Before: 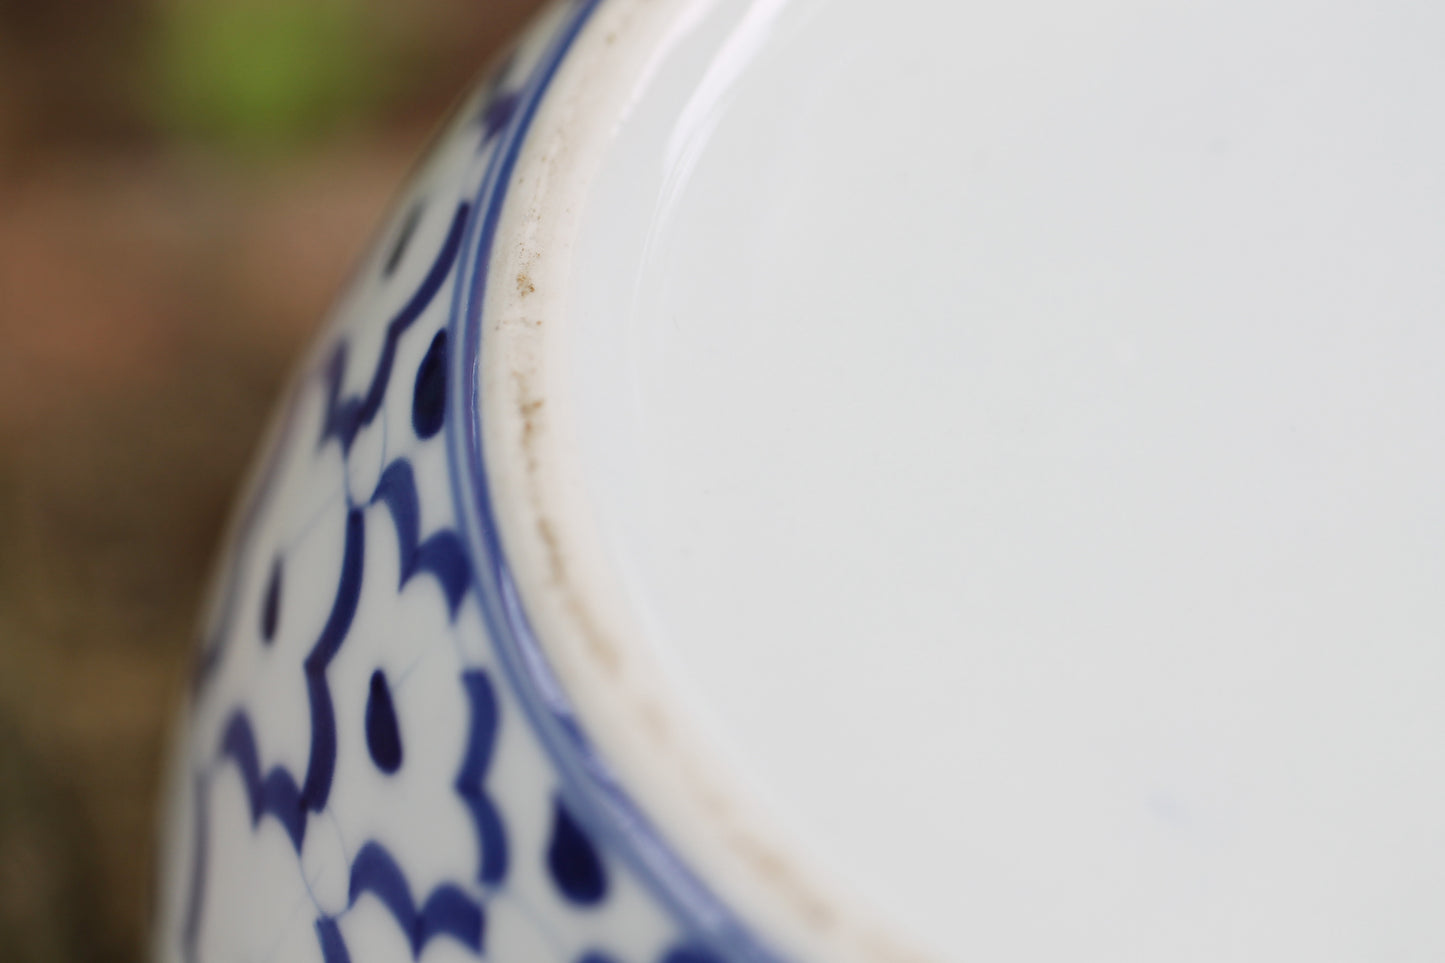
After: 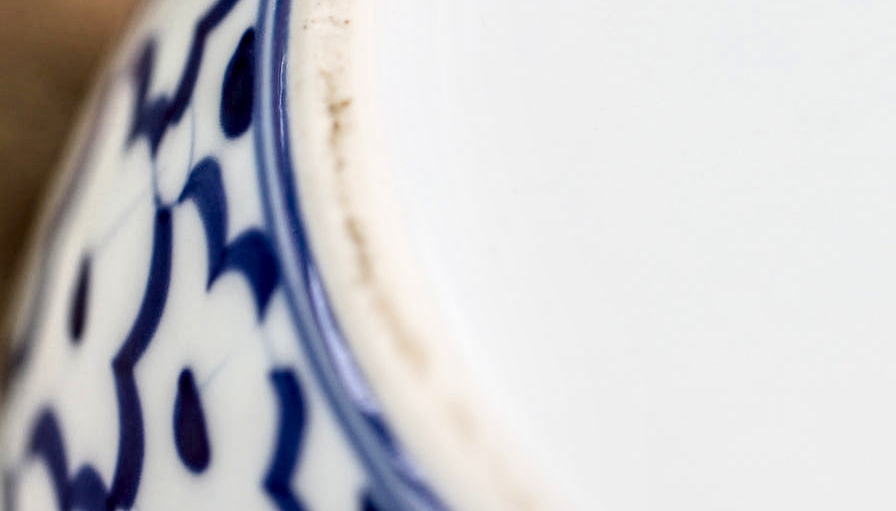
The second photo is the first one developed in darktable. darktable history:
contrast brightness saturation: contrast 0.2, brightness 0.16, saturation 0.22
local contrast: highlights 19%, detail 186%
crop: left 13.312%, top 31.28%, right 24.627%, bottom 15.582%
